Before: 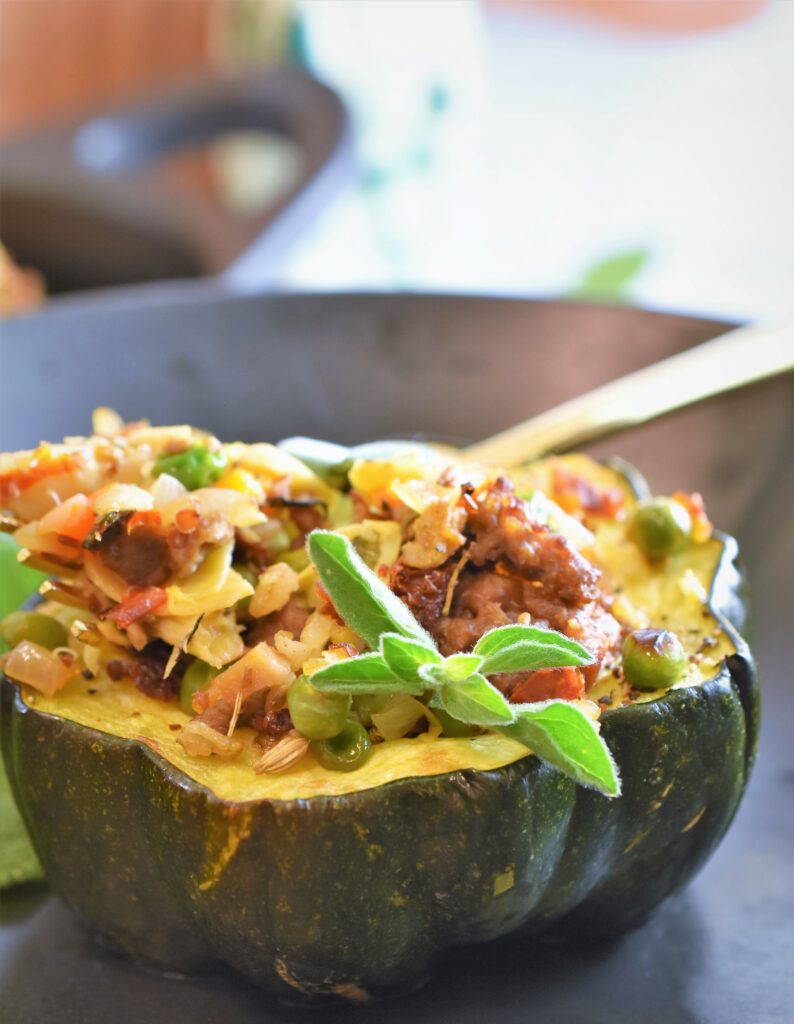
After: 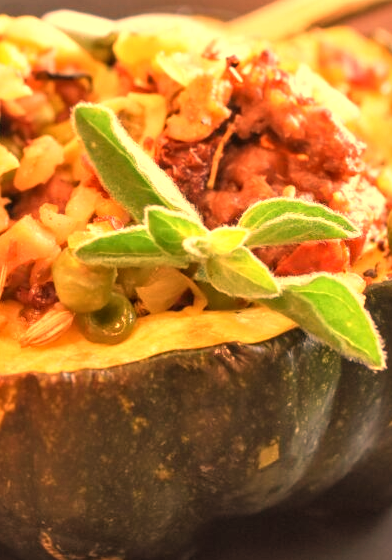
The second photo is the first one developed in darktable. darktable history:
local contrast: on, module defaults
crop: left 29.672%, top 41.786%, right 20.851%, bottom 3.487%
white balance: red 1.467, blue 0.684
